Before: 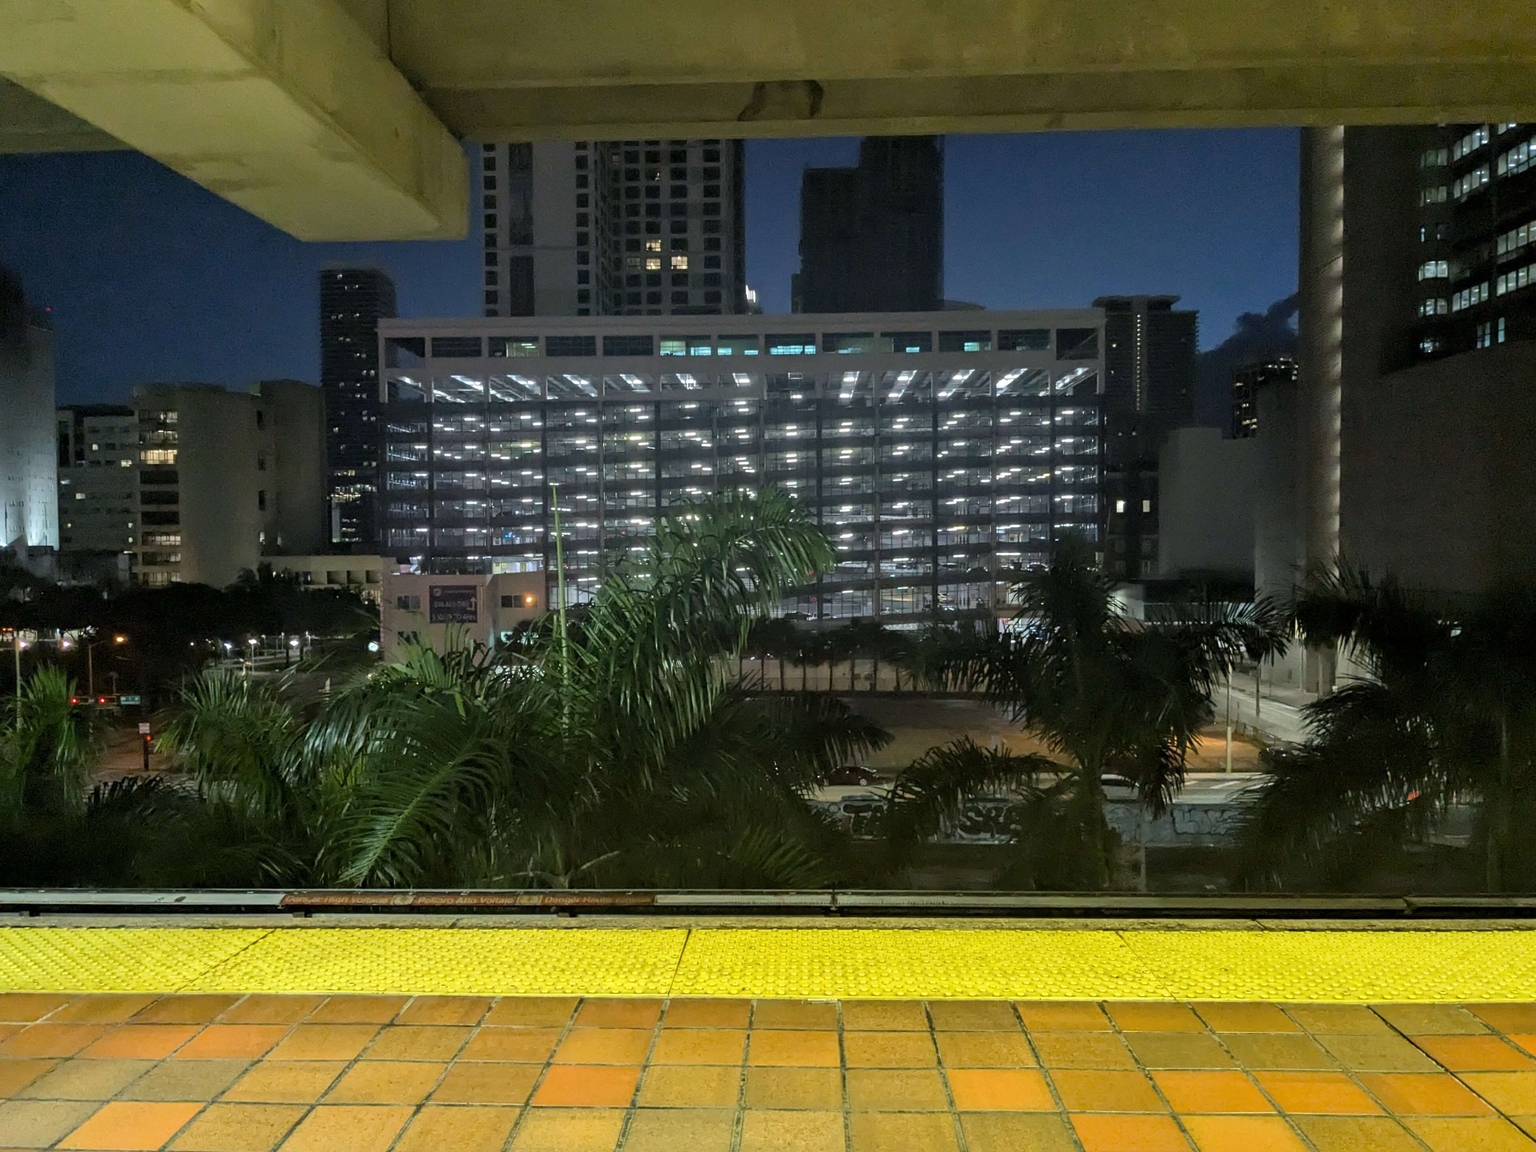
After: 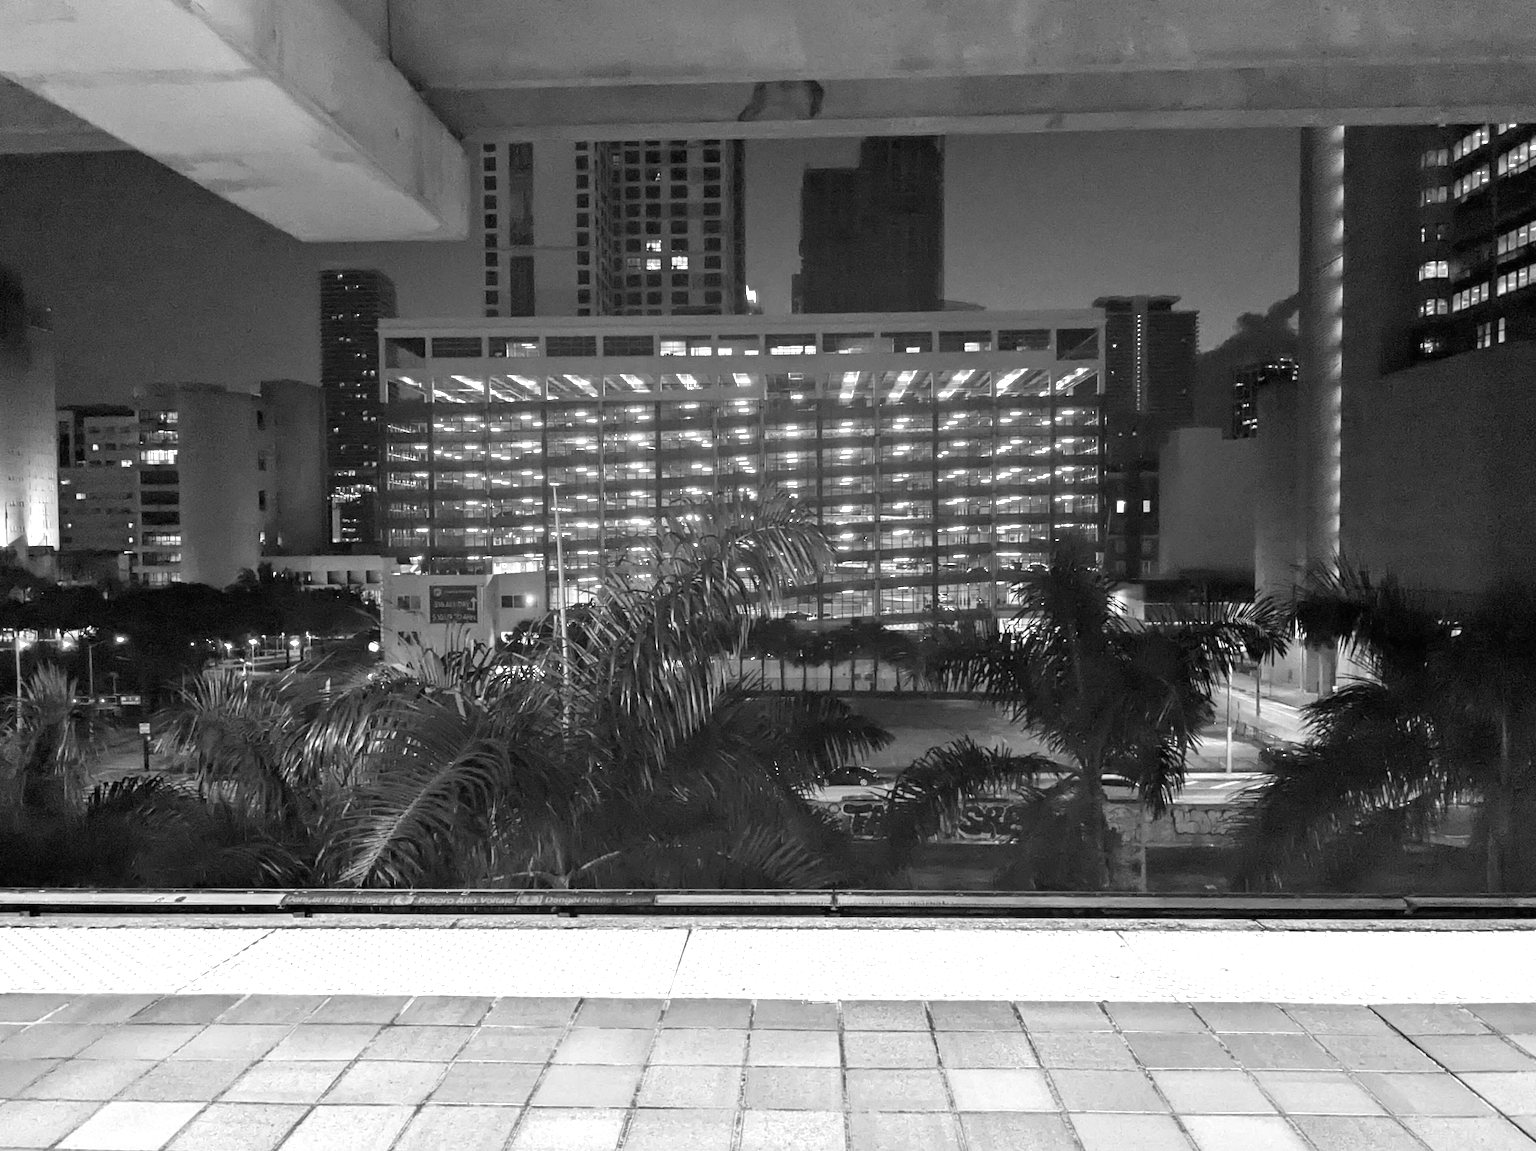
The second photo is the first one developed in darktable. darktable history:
color zones: curves: ch1 [(0, -0.014) (0.143, -0.013) (0.286, -0.013) (0.429, -0.016) (0.571, -0.019) (0.714, -0.015) (0.857, 0.002) (1, -0.014)]
exposure: black level correction 0, exposure 1 EV, compensate highlight preservation false
